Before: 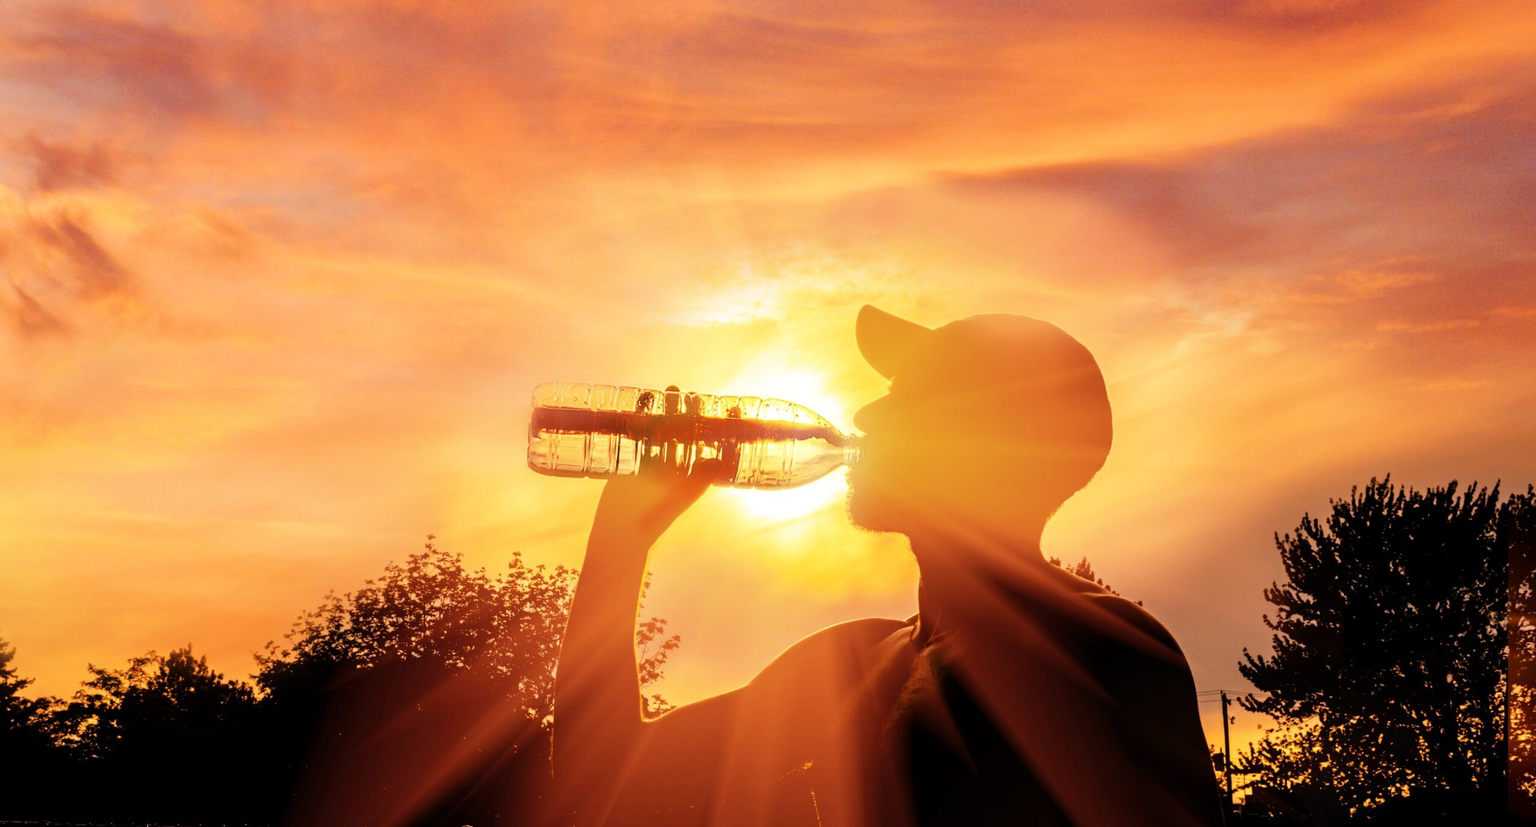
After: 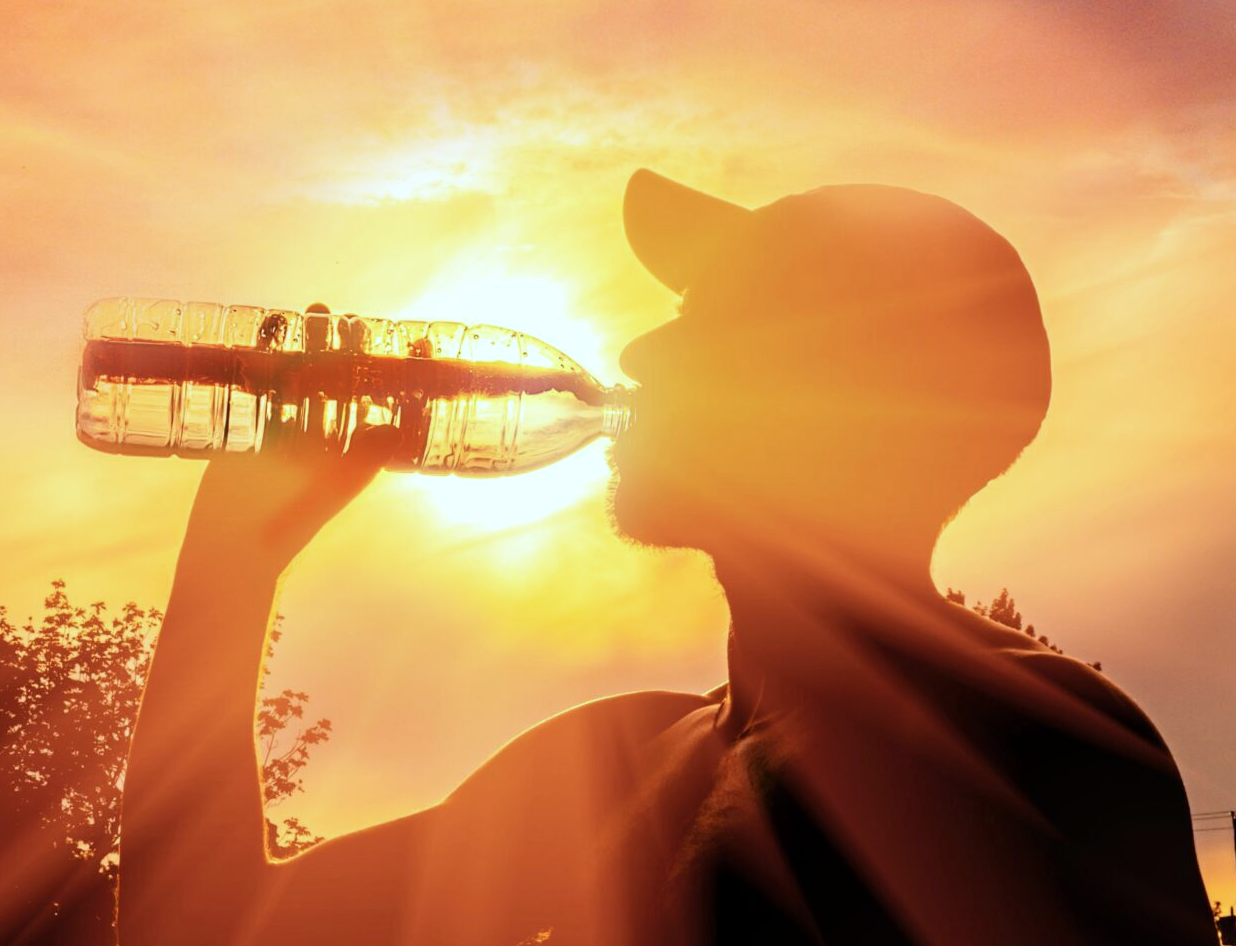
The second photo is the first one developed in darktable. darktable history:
crop: left 31.379%, top 24.658%, right 20.326%, bottom 6.628%
color calibration: illuminant custom, x 0.368, y 0.373, temperature 4330.32 K
